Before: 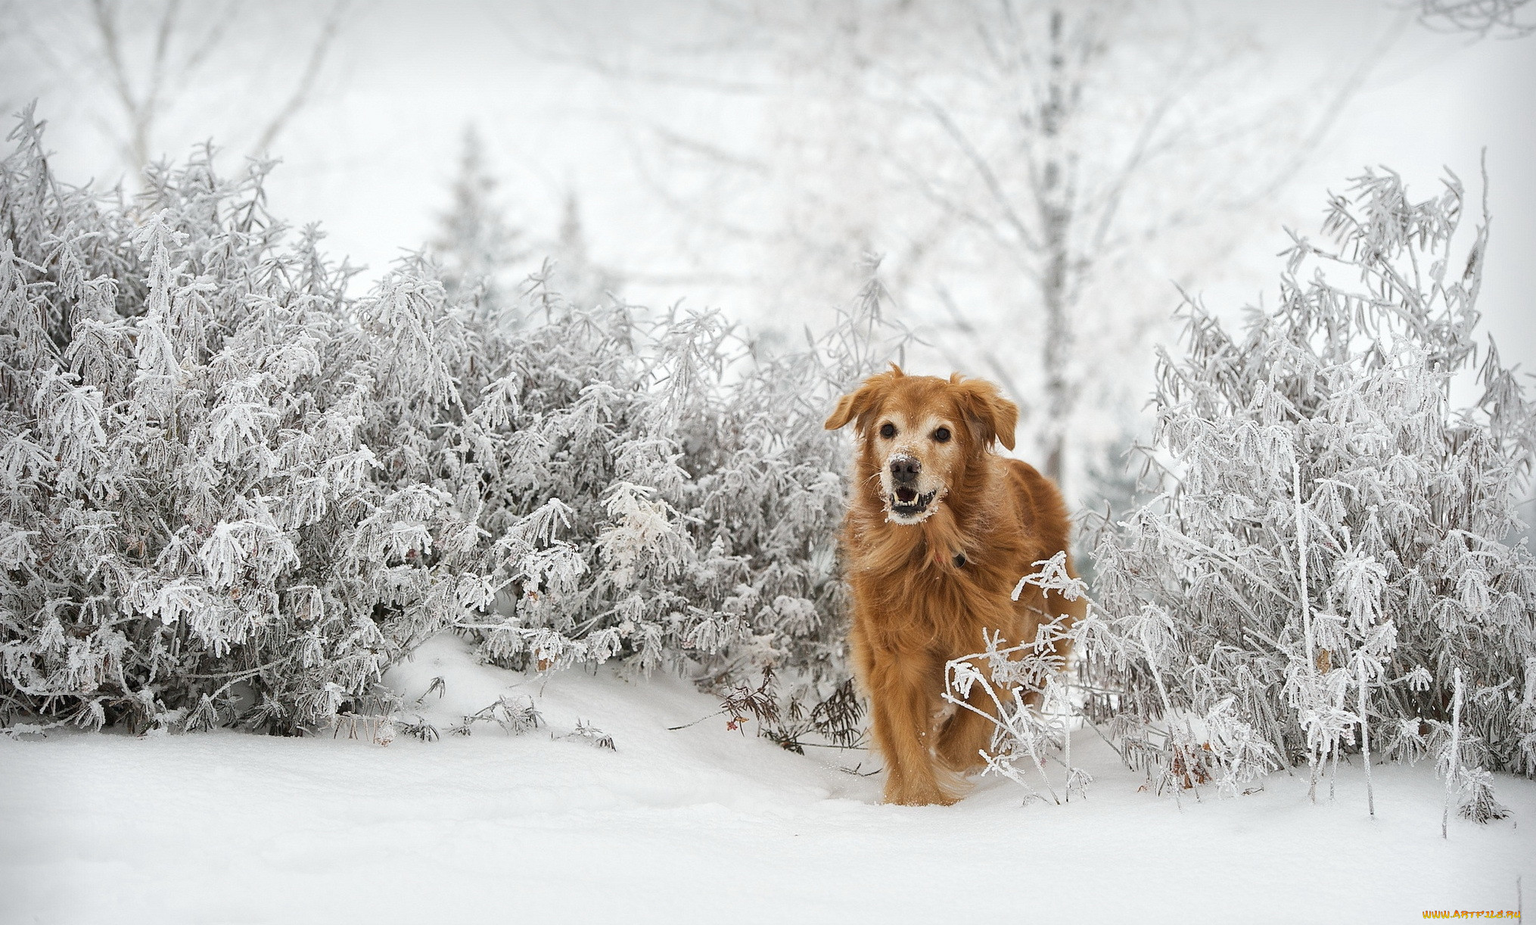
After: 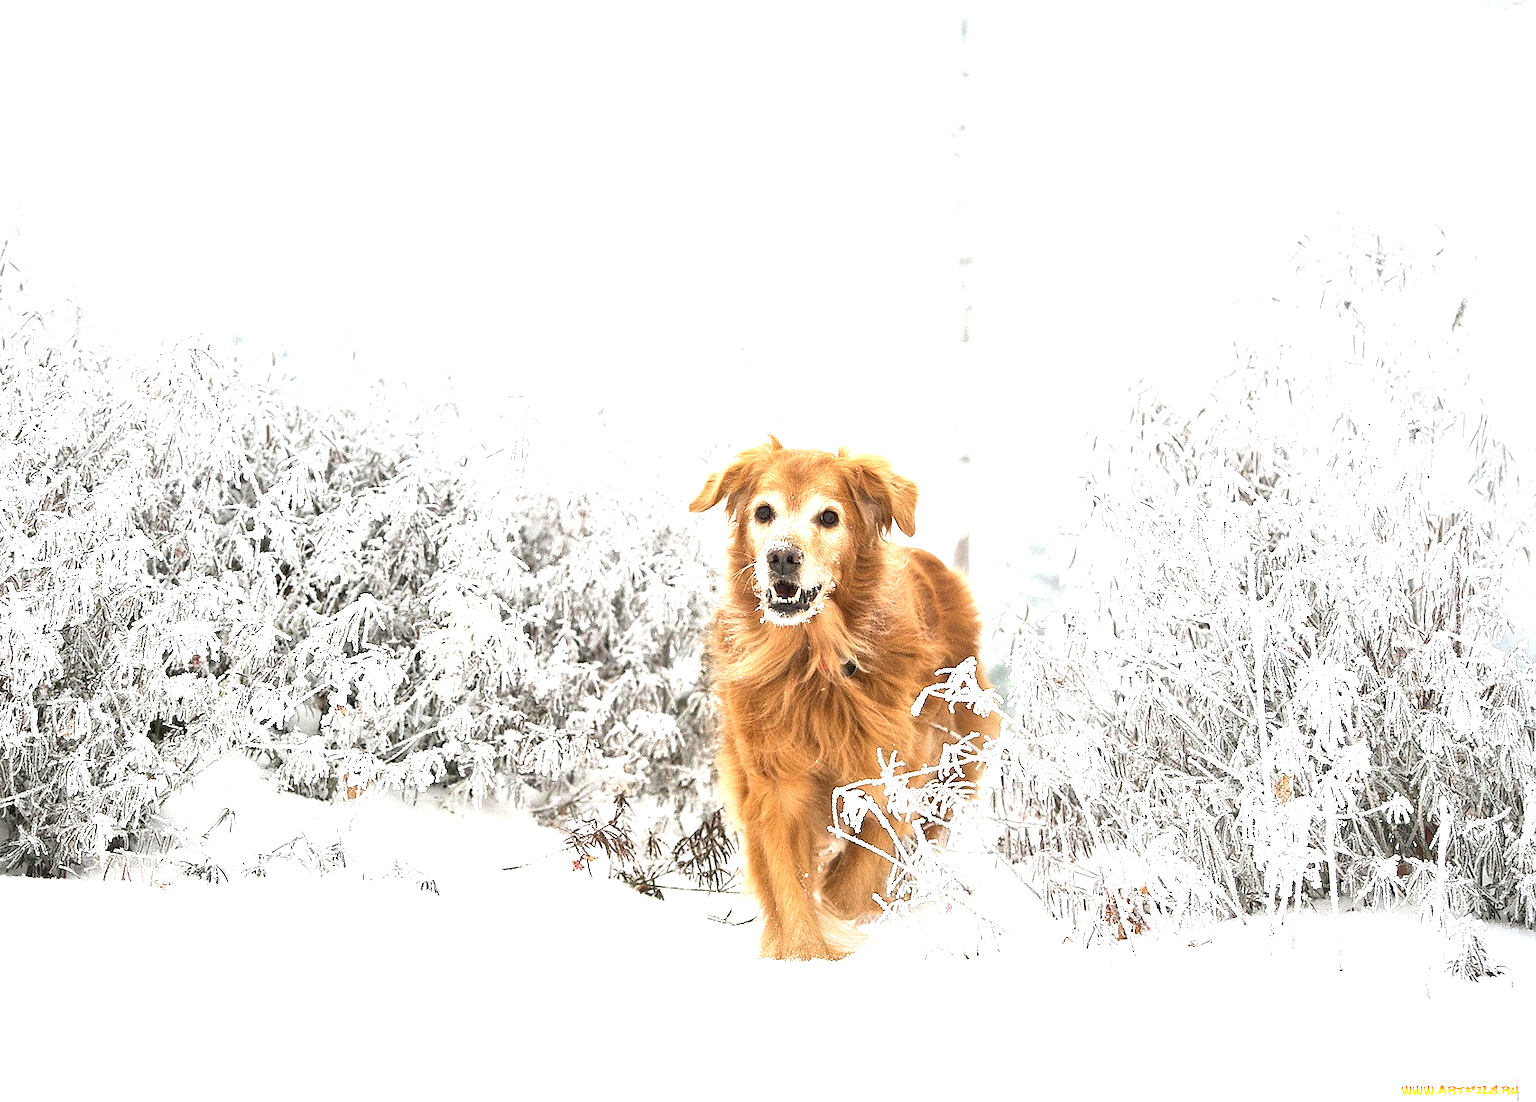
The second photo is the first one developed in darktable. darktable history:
crop: left 16.145%
exposure: black level correction 0.001, exposure 1.398 EV, compensate exposure bias true, compensate highlight preservation false
tone equalizer: on, module defaults
